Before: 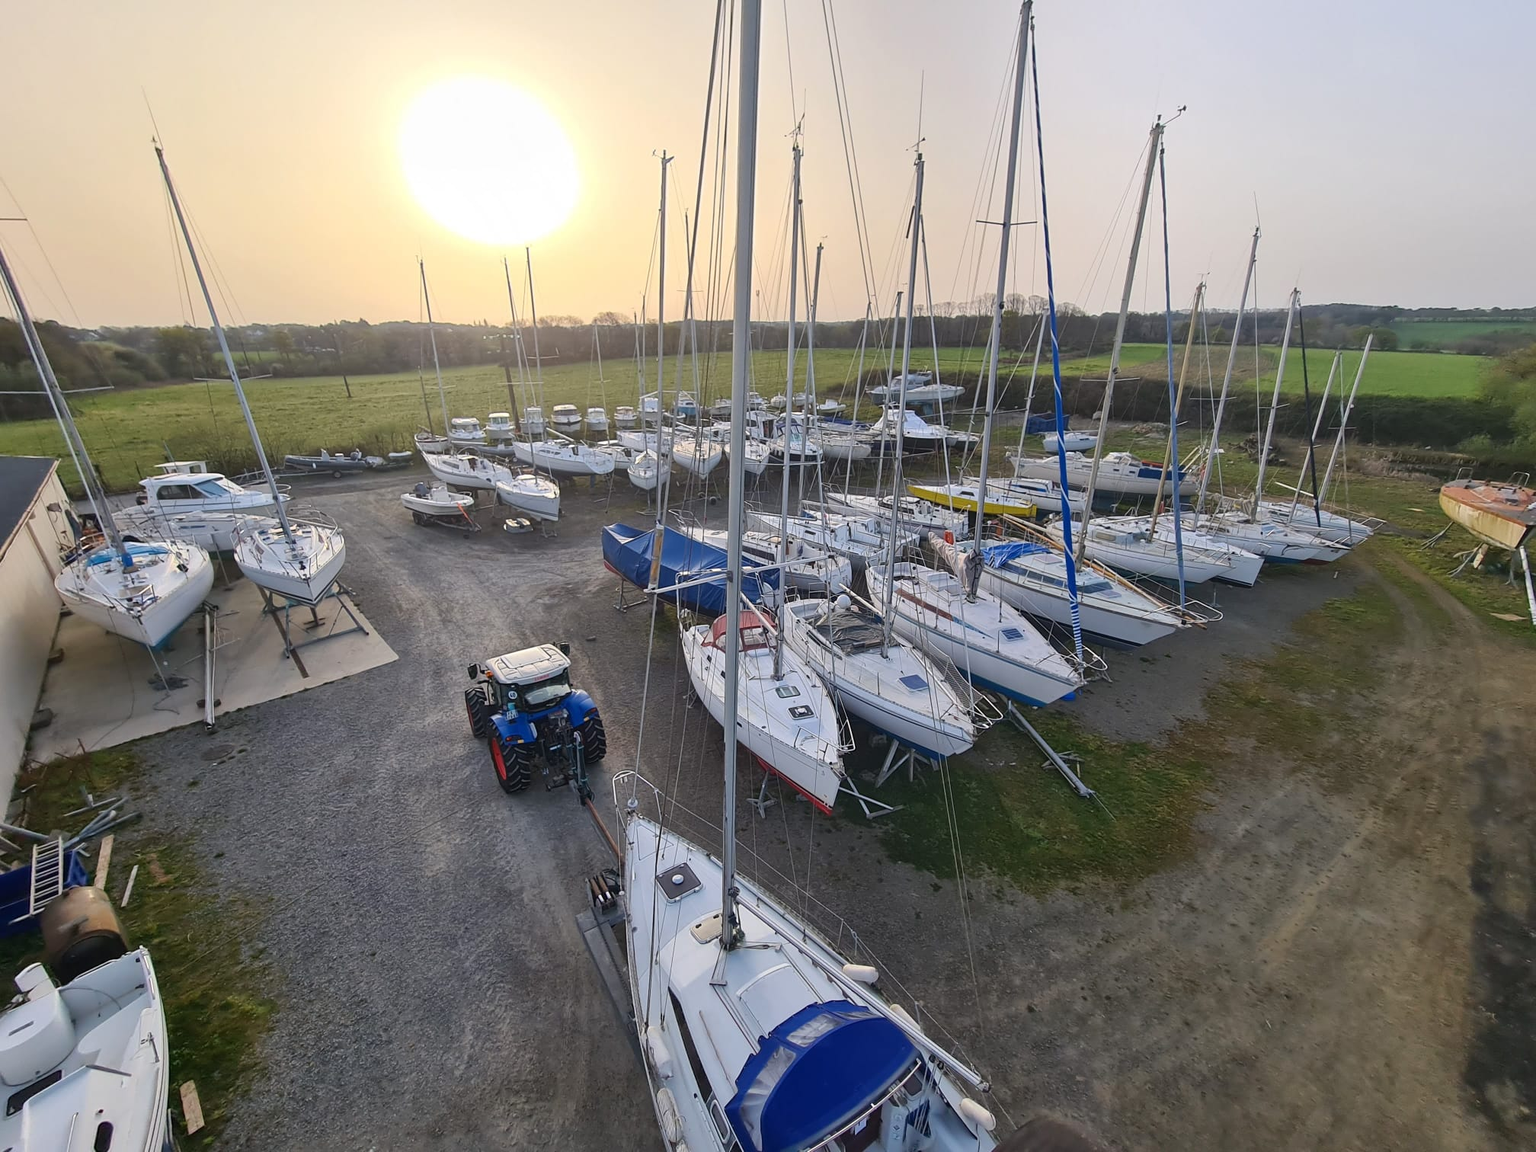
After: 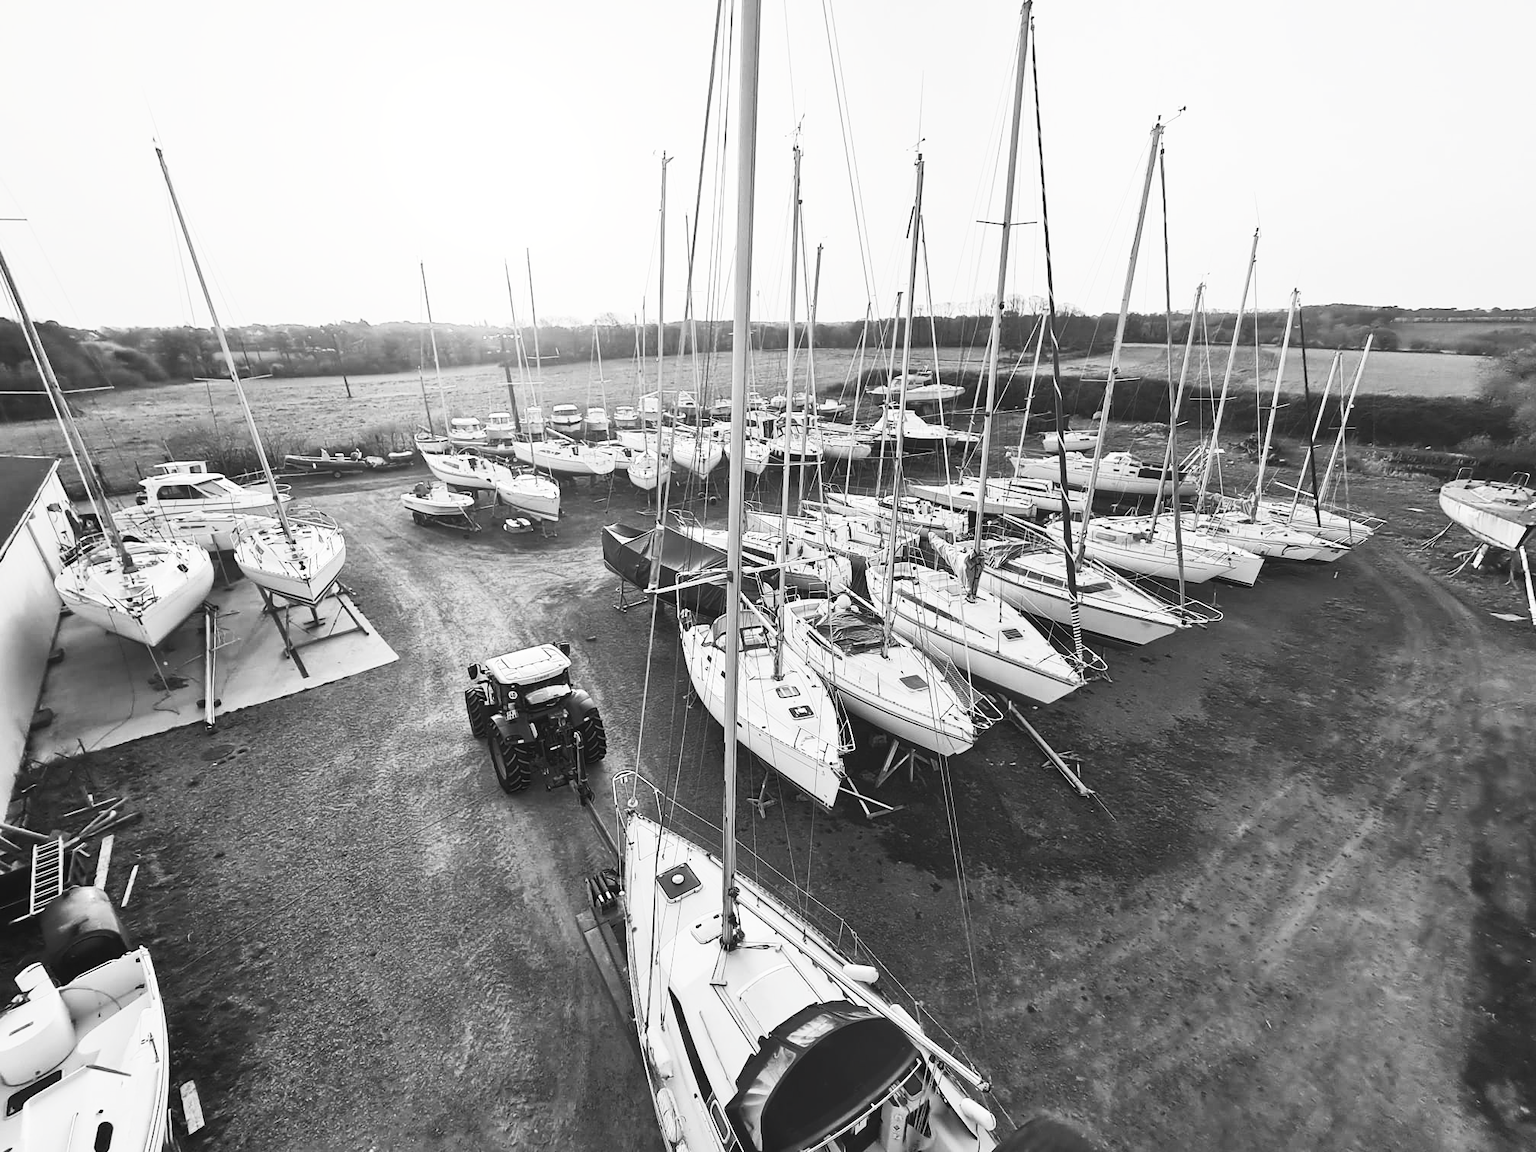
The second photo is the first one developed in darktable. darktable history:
contrast brightness saturation: contrast 0.548, brightness 0.462, saturation -0.989
